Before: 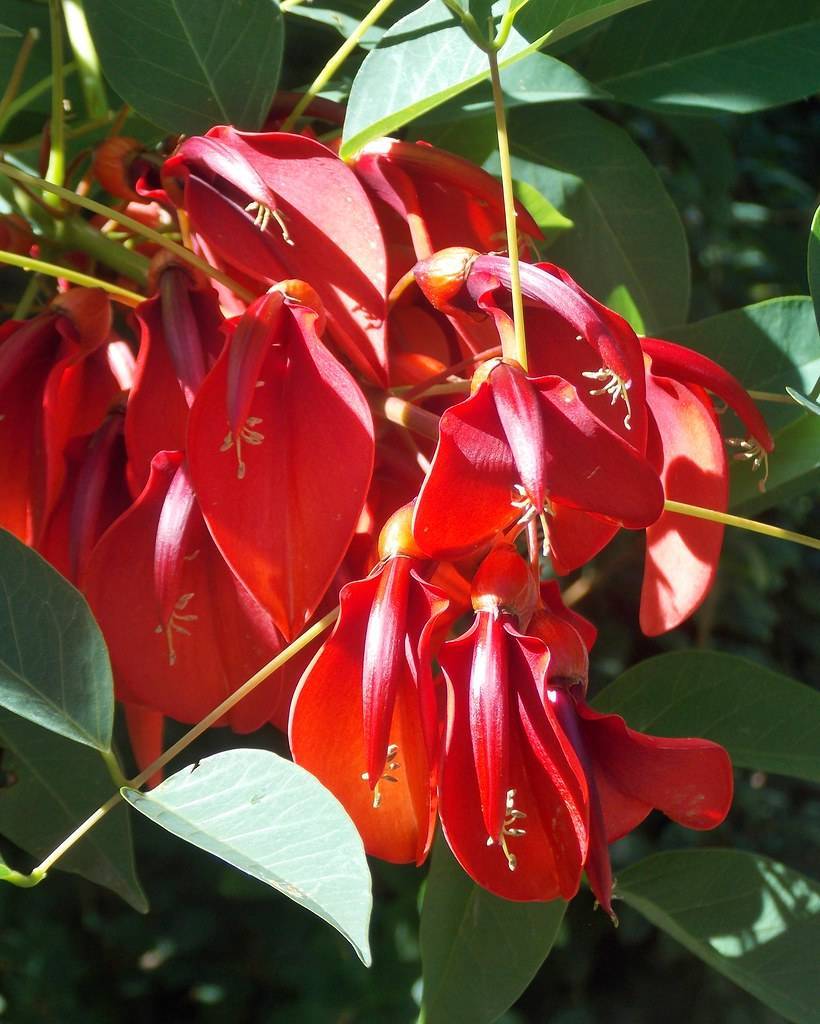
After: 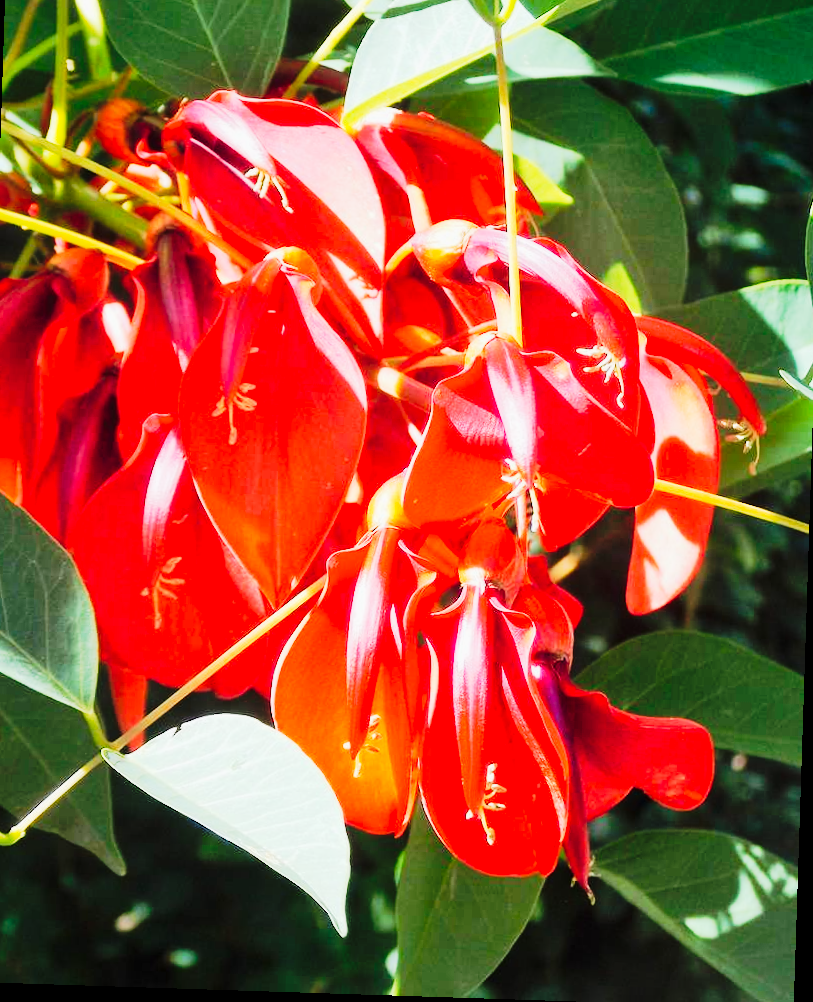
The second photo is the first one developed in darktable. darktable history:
shadows and highlights: on, module defaults
tone curve: curves: ch0 [(0, 0) (0.187, 0.12) (0.392, 0.438) (0.704, 0.86) (0.858, 0.938) (1, 0.981)]; ch1 [(0, 0) (0.402, 0.36) (0.476, 0.456) (0.498, 0.501) (0.518, 0.521) (0.58, 0.598) (0.619, 0.663) (0.692, 0.744) (1, 1)]; ch2 [(0, 0) (0.427, 0.417) (0.483, 0.481) (0.503, 0.503) (0.526, 0.53) (0.563, 0.585) (0.626, 0.703) (0.699, 0.753) (0.997, 0.858)], preserve colors none
crop and rotate: angle -1.86°, left 3.116%, top 4.015%, right 1.52%, bottom 0.562%
tone equalizer: -7 EV 0.164 EV, -6 EV 0.606 EV, -5 EV 1.13 EV, -4 EV 1.31 EV, -3 EV 1.16 EV, -2 EV 0.6 EV, -1 EV 0.157 EV, edges refinement/feathering 500, mask exposure compensation -1.57 EV, preserve details no
